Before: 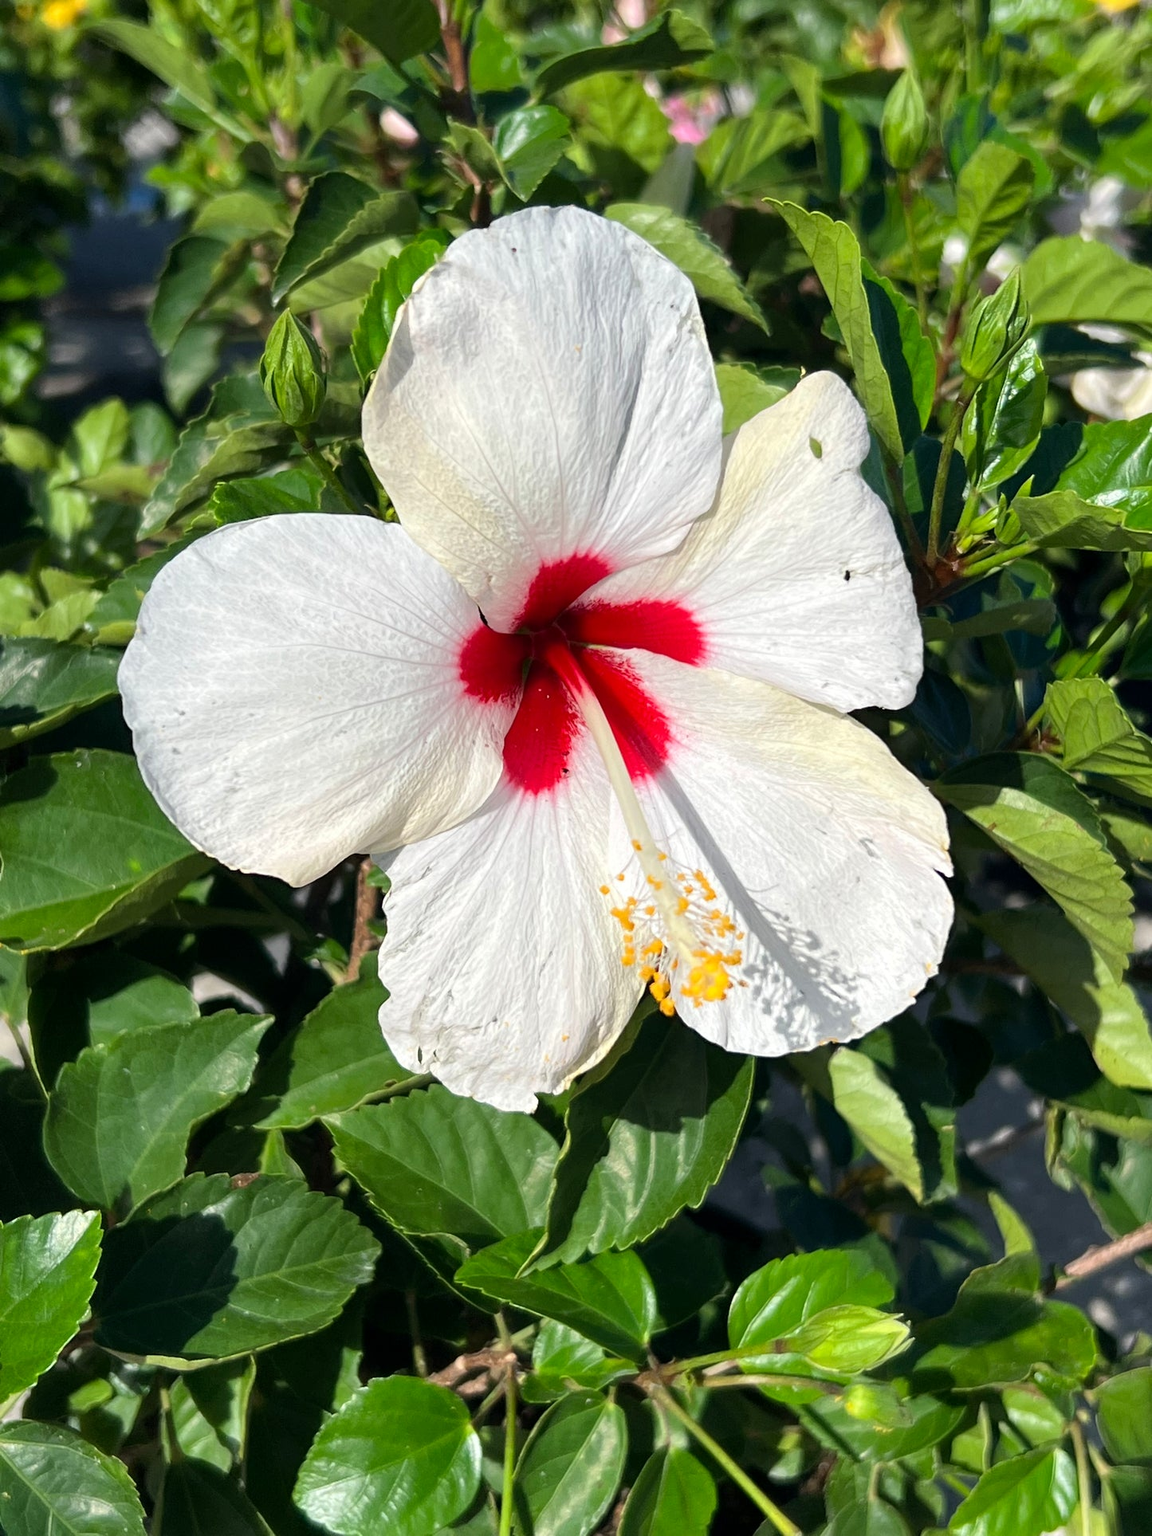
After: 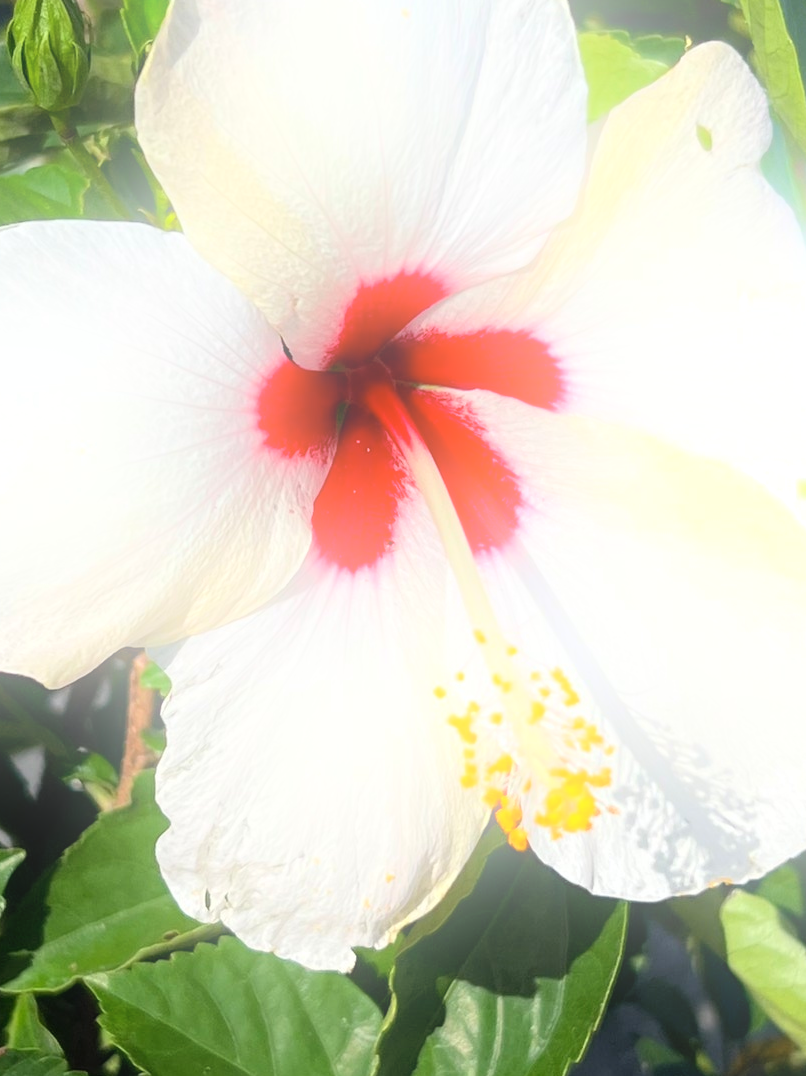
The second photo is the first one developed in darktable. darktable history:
crop and rotate: left 22.13%, top 22.054%, right 22.026%, bottom 22.102%
bloom: on, module defaults
